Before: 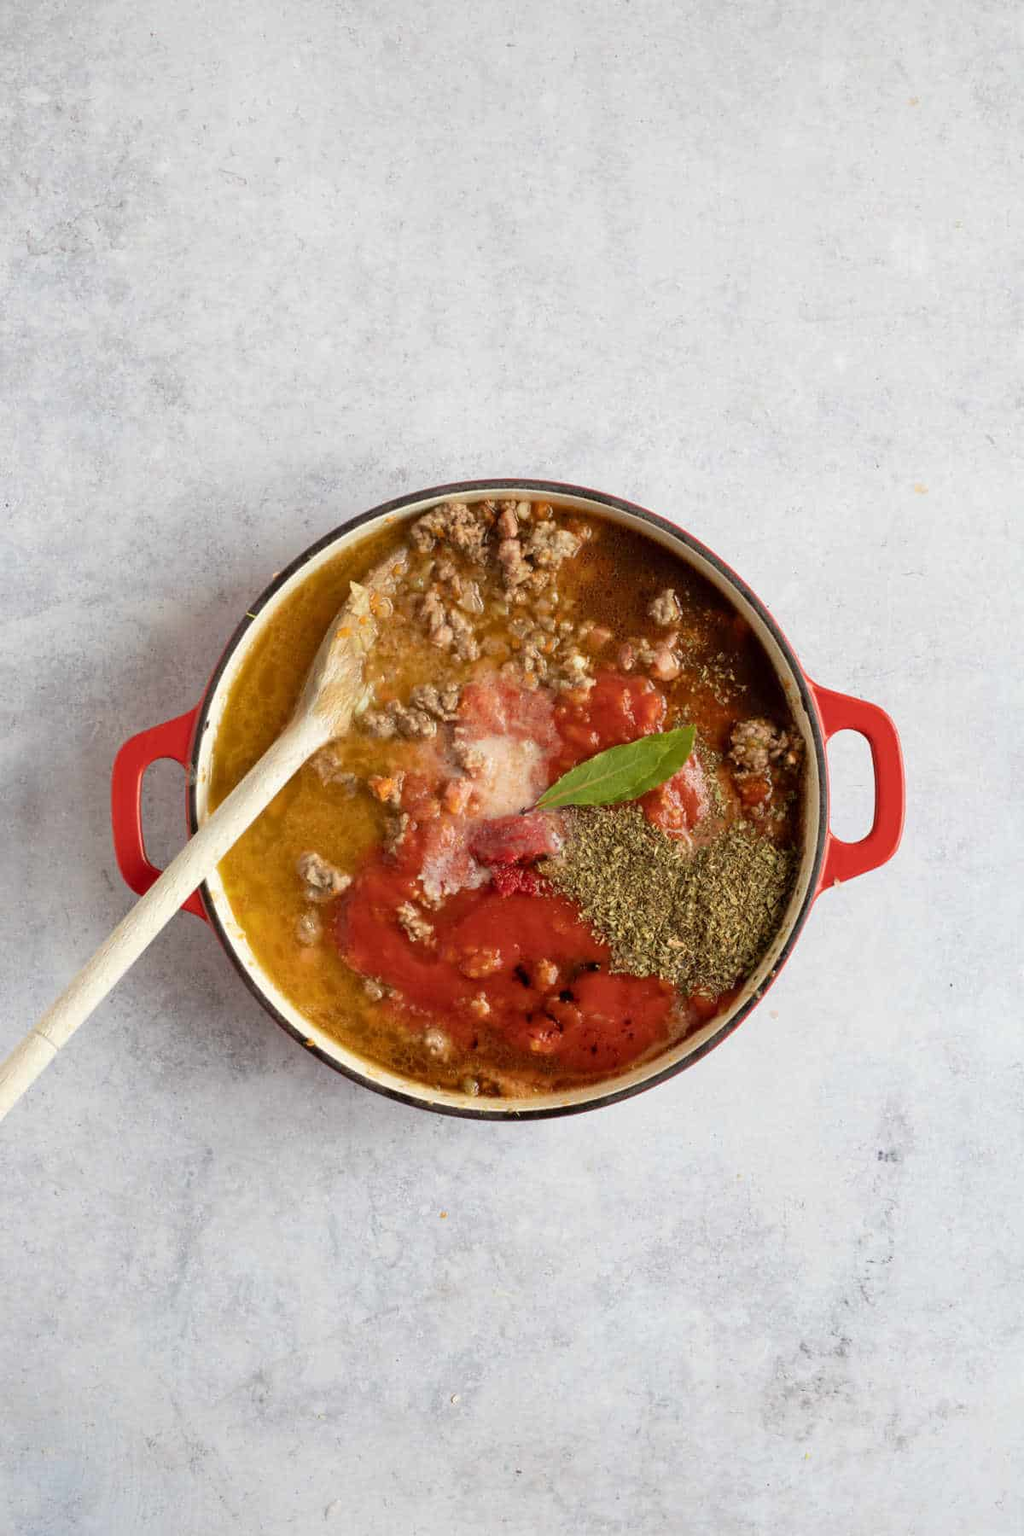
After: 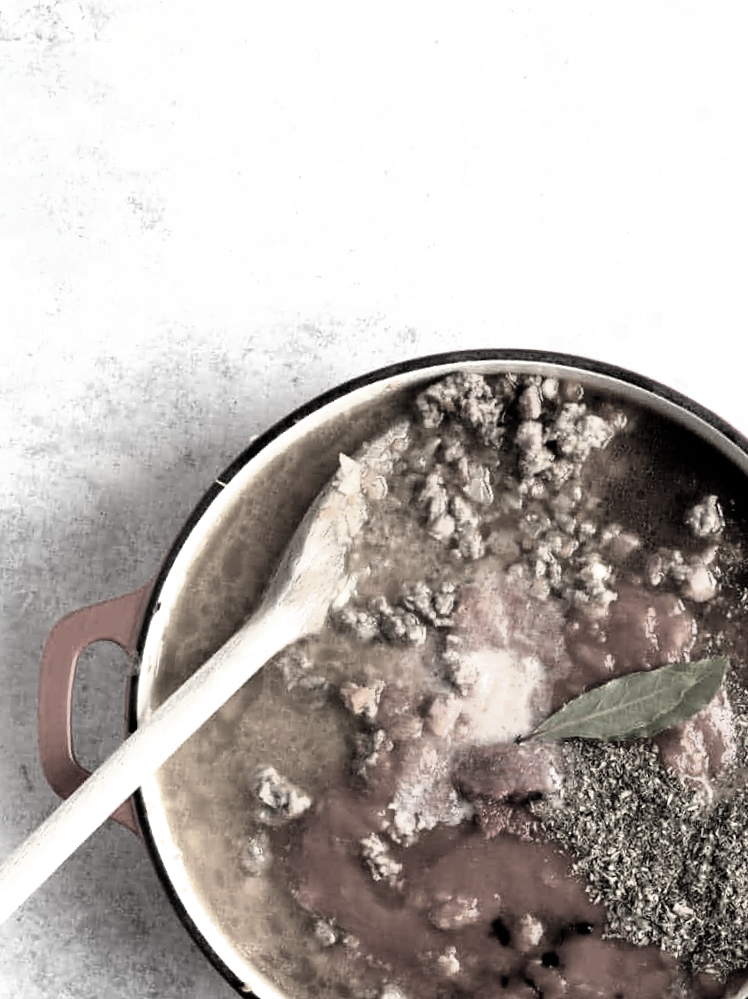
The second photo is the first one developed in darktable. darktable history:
crop and rotate: angle -4.99°, left 2.122%, top 6.945%, right 27.566%, bottom 30.519%
filmic rgb: black relative exposure -8.2 EV, white relative exposure 2.2 EV, threshold 3 EV, hardness 7.11, latitude 85.74%, contrast 1.696, highlights saturation mix -4%, shadows ↔ highlights balance -2.69%, color science v5 (2021), contrast in shadows safe, contrast in highlights safe, enable highlight reconstruction true
color correction: saturation 0.2
